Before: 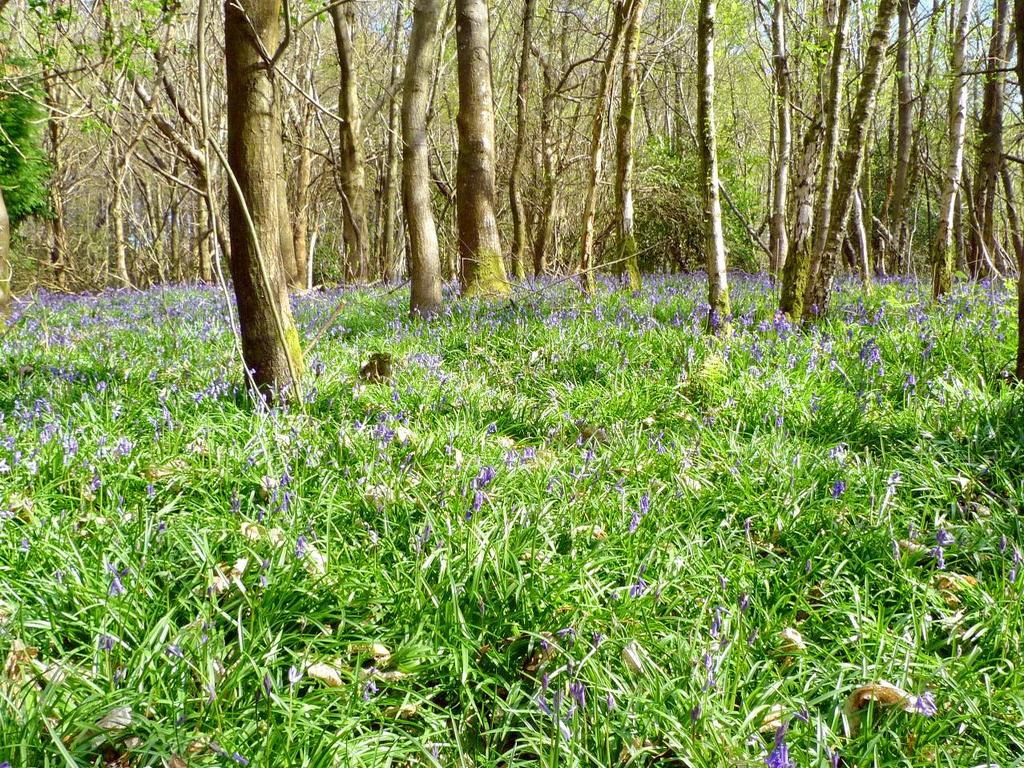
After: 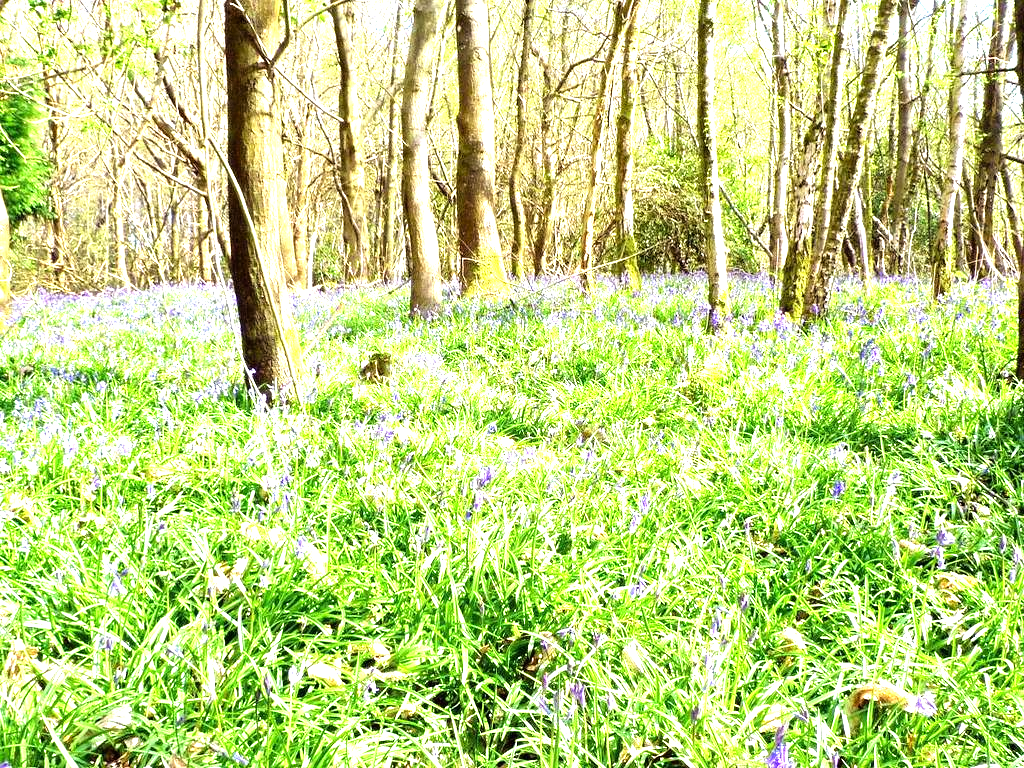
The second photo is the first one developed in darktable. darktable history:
exposure: exposure 0.604 EV, compensate exposure bias true, compensate highlight preservation false
tone equalizer: -8 EV -1.06 EV, -7 EV -1 EV, -6 EV -0.88 EV, -5 EV -0.612 EV, -3 EV 0.549 EV, -2 EV 0.879 EV, -1 EV 1.01 EV, +0 EV 1.05 EV
